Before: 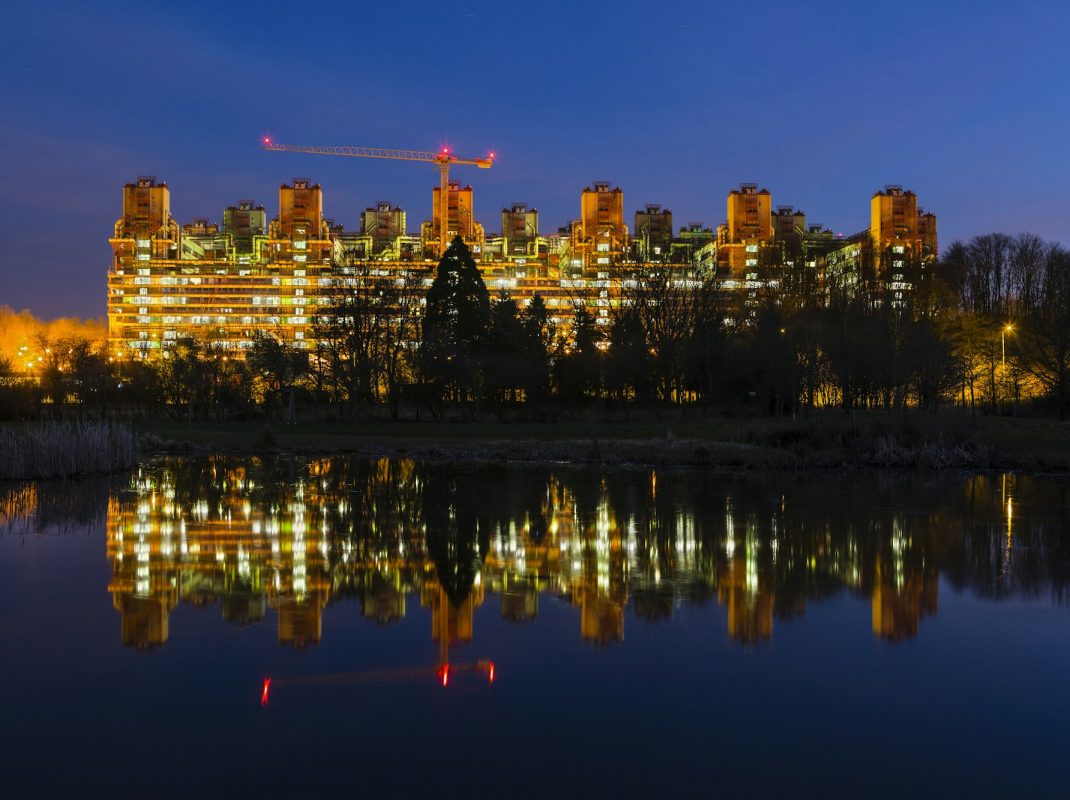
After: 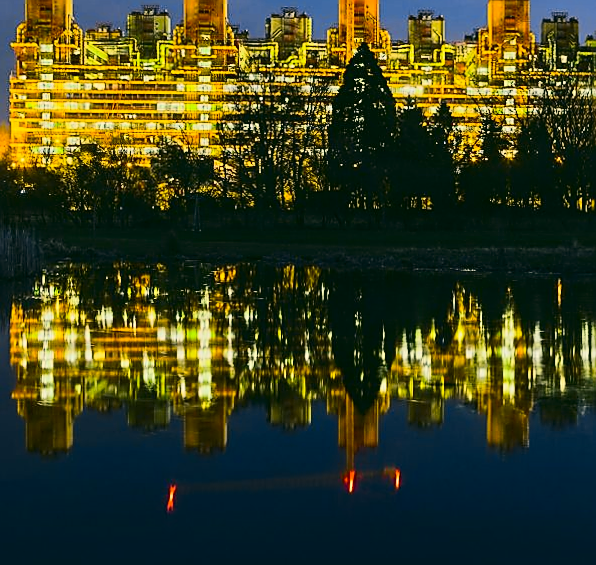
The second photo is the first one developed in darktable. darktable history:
sharpen: radius 1.4, amount 1.25, threshold 0.7
crop: left 8.966%, top 23.852%, right 34.699%, bottom 4.703%
color correction: highlights a* -0.482, highlights b* 9.48, shadows a* -9.48, shadows b* 0.803
rotate and perspective: rotation 0.174°, lens shift (vertical) 0.013, lens shift (horizontal) 0.019, shear 0.001, automatic cropping original format, crop left 0.007, crop right 0.991, crop top 0.016, crop bottom 0.997
tone curve: curves: ch0 [(0, 0.021) (0.104, 0.093) (0.236, 0.234) (0.456, 0.566) (0.647, 0.78) (0.864, 0.9) (1, 0.932)]; ch1 [(0, 0) (0.353, 0.344) (0.43, 0.401) (0.479, 0.476) (0.502, 0.504) (0.544, 0.534) (0.566, 0.566) (0.612, 0.621) (0.657, 0.679) (1, 1)]; ch2 [(0, 0) (0.34, 0.314) (0.434, 0.43) (0.5, 0.498) (0.528, 0.536) (0.56, 0.576) (0.595, 0.638) (0.644, 0.729) (1, 1)], color space Lab, independent channels, preserve colors none
